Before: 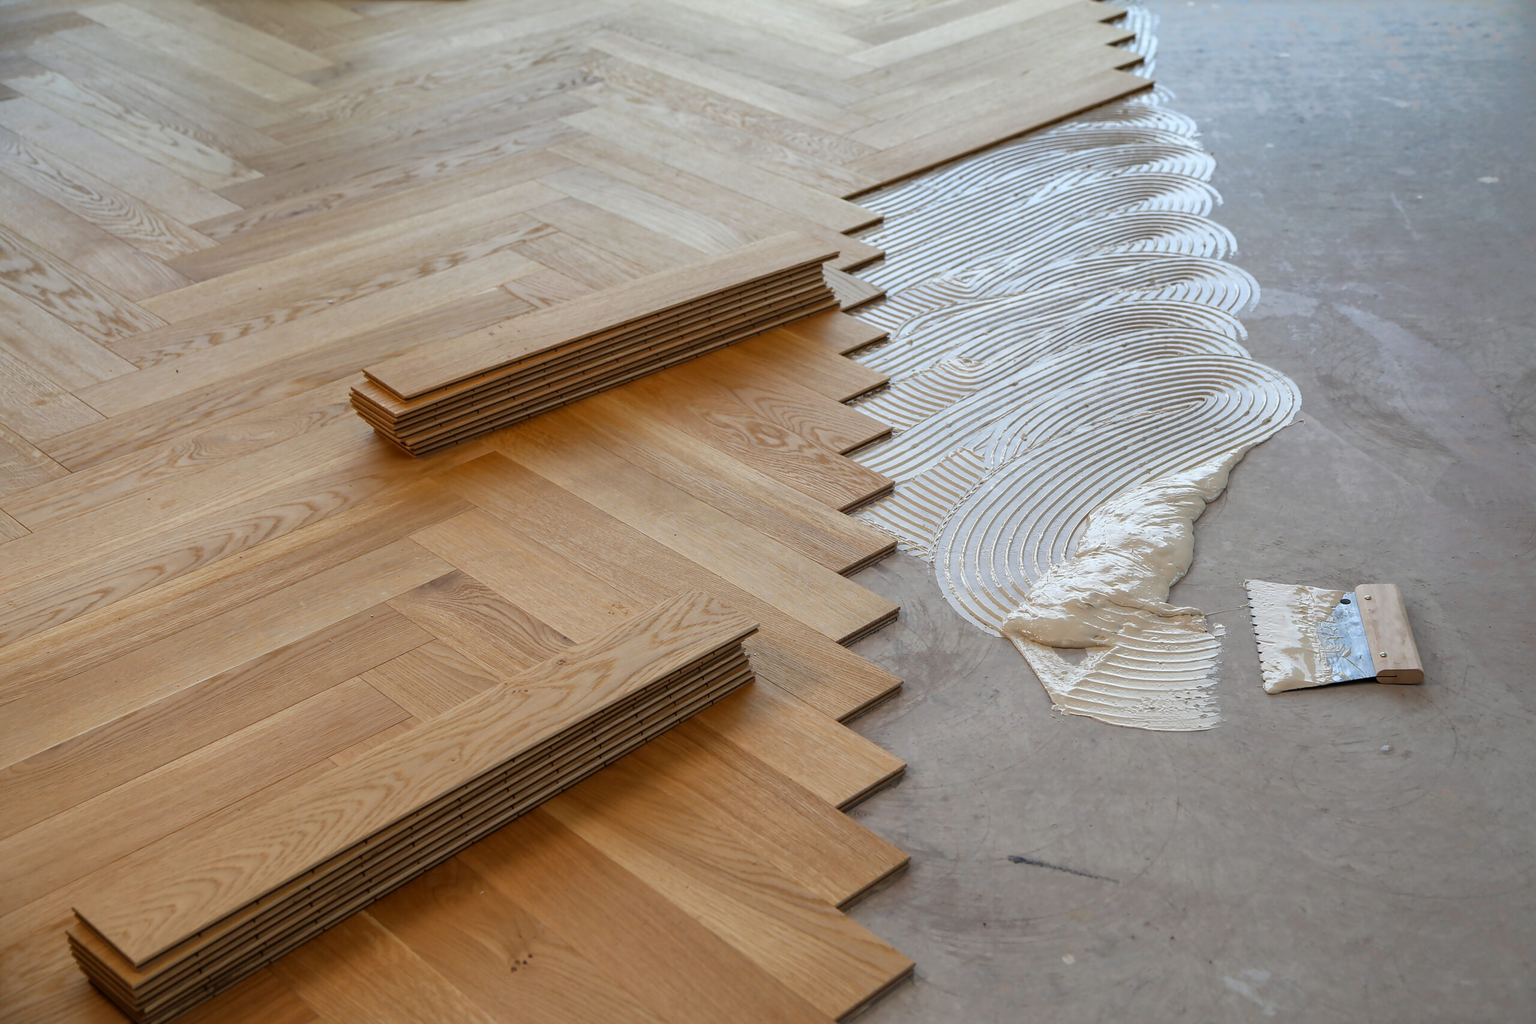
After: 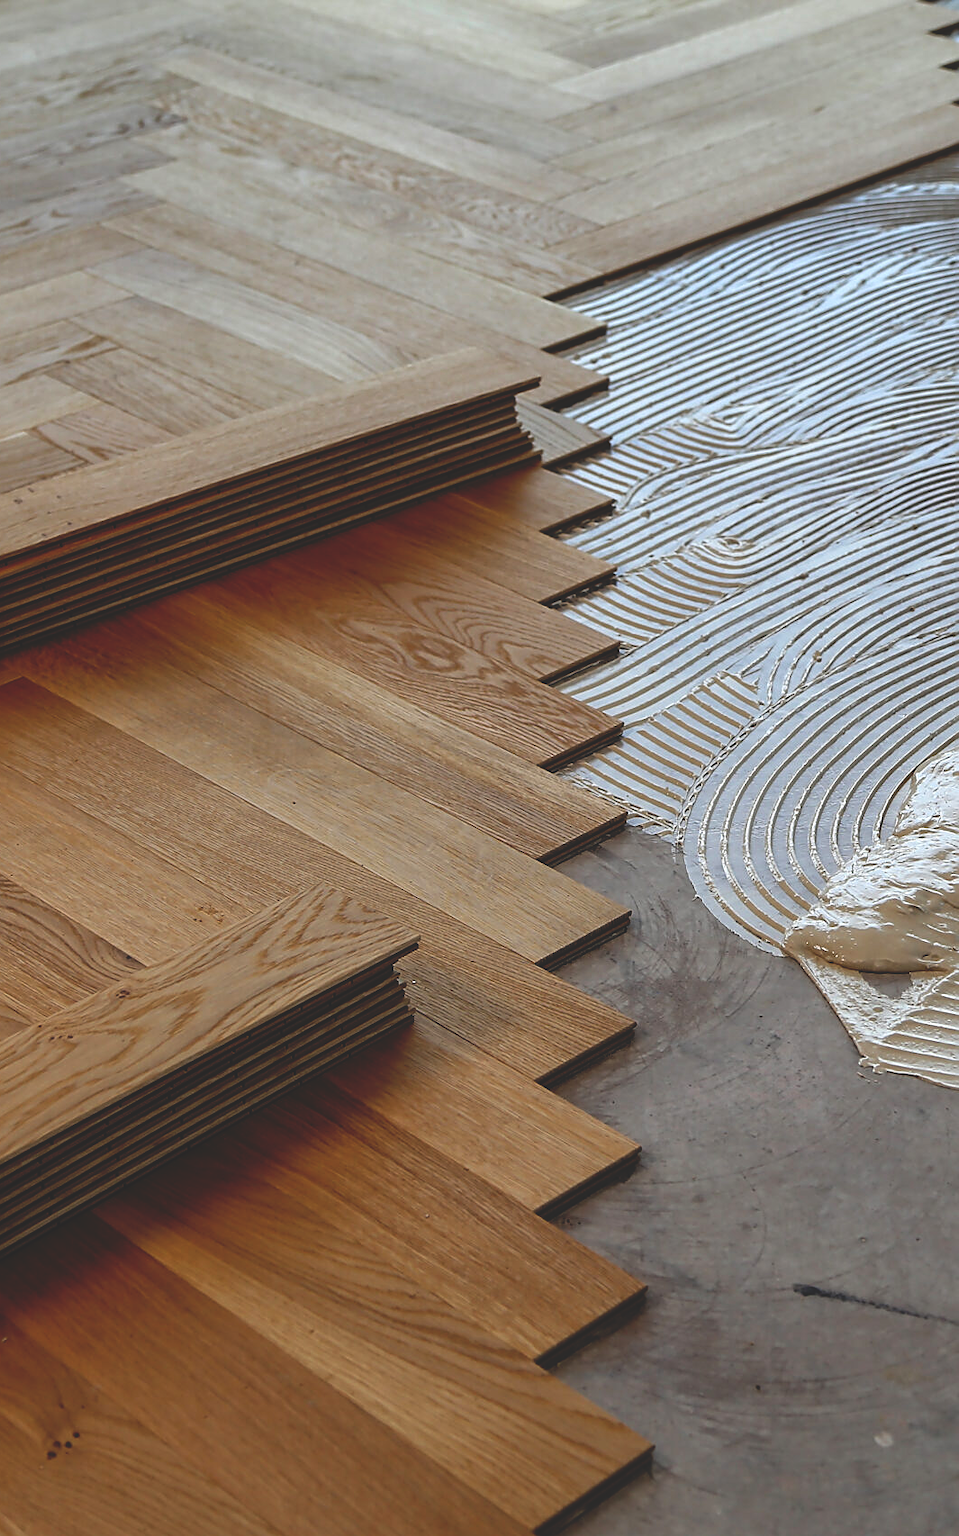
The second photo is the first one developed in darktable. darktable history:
sharpen: on, module defaults
crop: left 31.229%, right 27.105%
base curve: curves: ch0 [(0, 0.02) (0.083, 0.036) (1, 1)], preserve colors none
